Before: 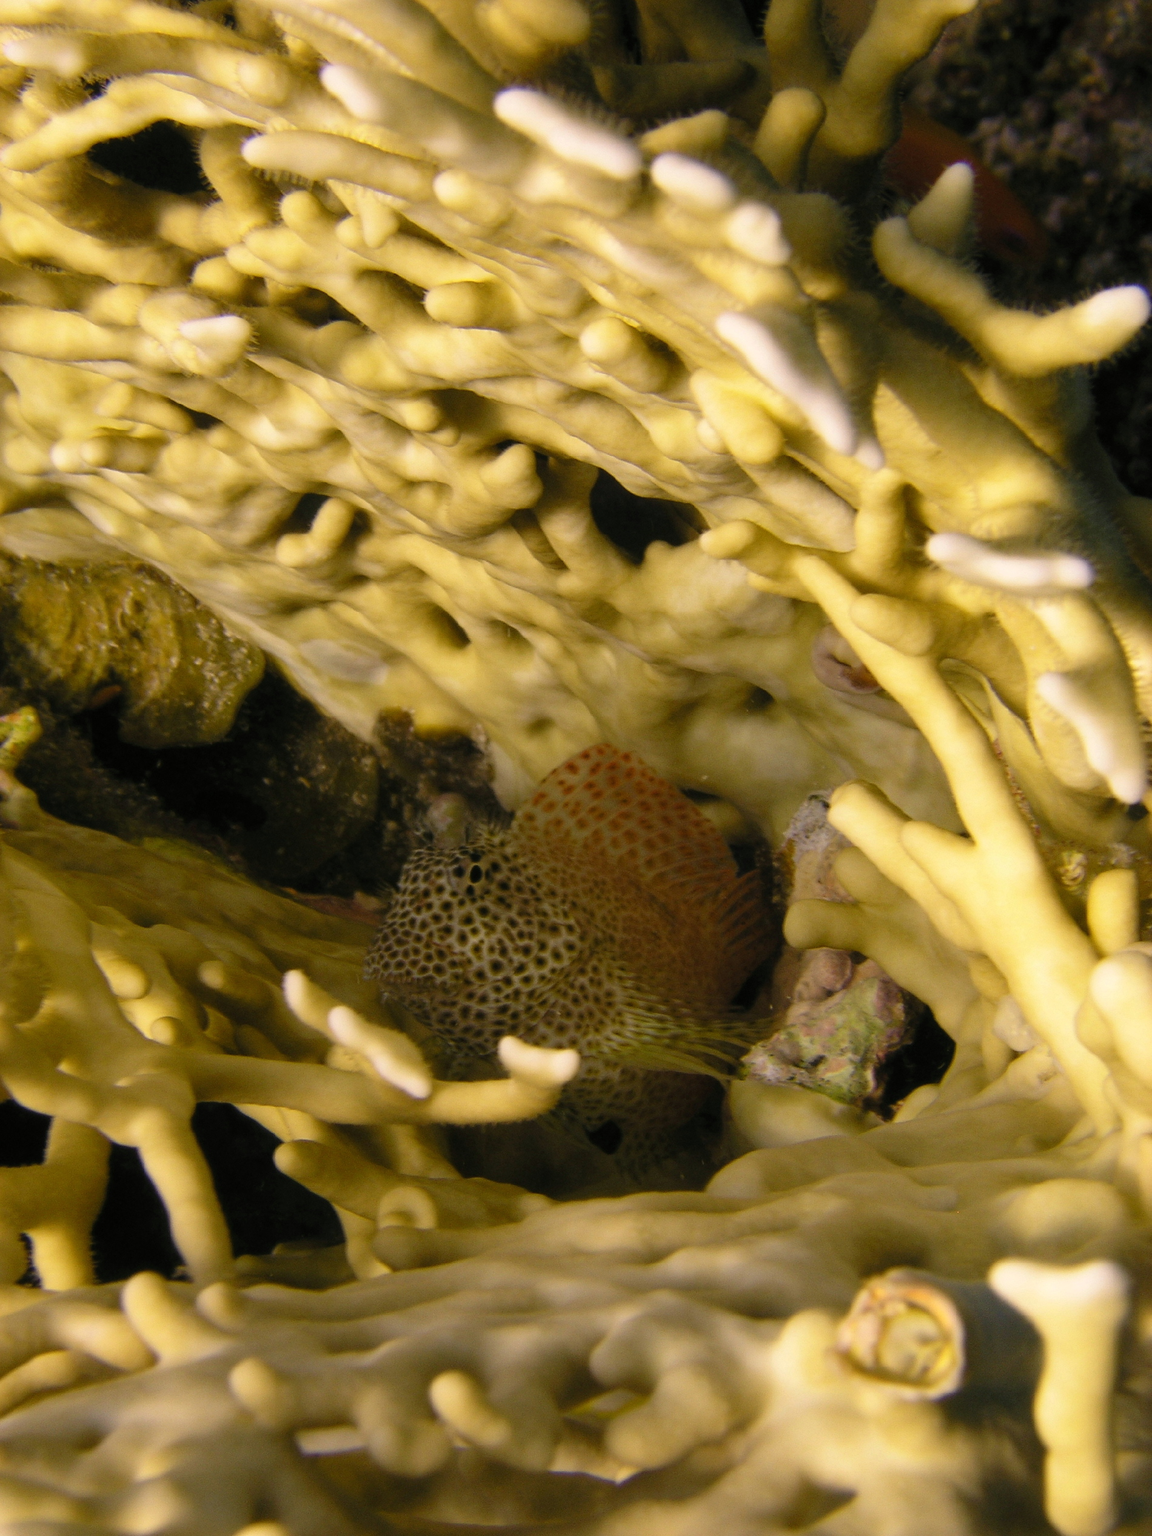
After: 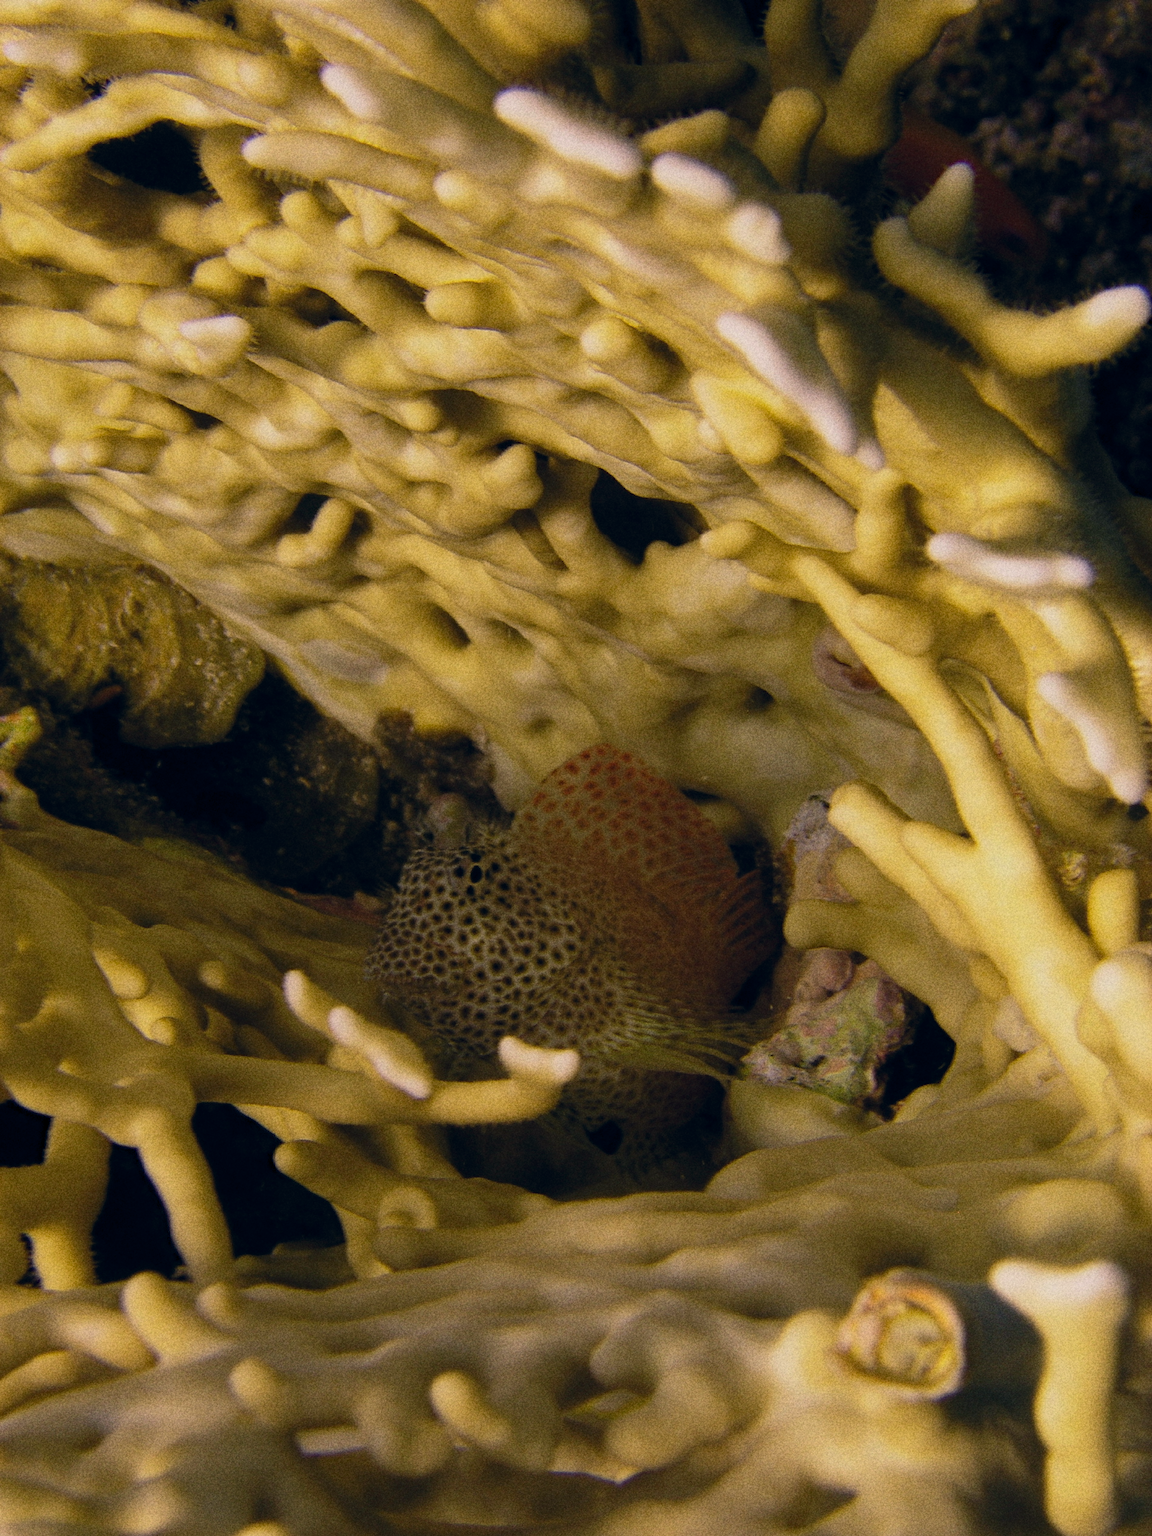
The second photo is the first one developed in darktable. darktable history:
grain: coarseness 11.82 ISO, strength 36.67%, mid-tones bias 74.17%
color balance rgb: shadows lift › hue 87.51°, highlights gain › chroma 1.62%, highlights gain › hue 55.1°, global offset › chroma 0.06%, global offset › hue 253.66°, linear chroma grading › global chroma 0.5%
haze removal: compatibility mode true, adaptive false
exposure: exposure -0.492 EV, compensate highlight preservation false
